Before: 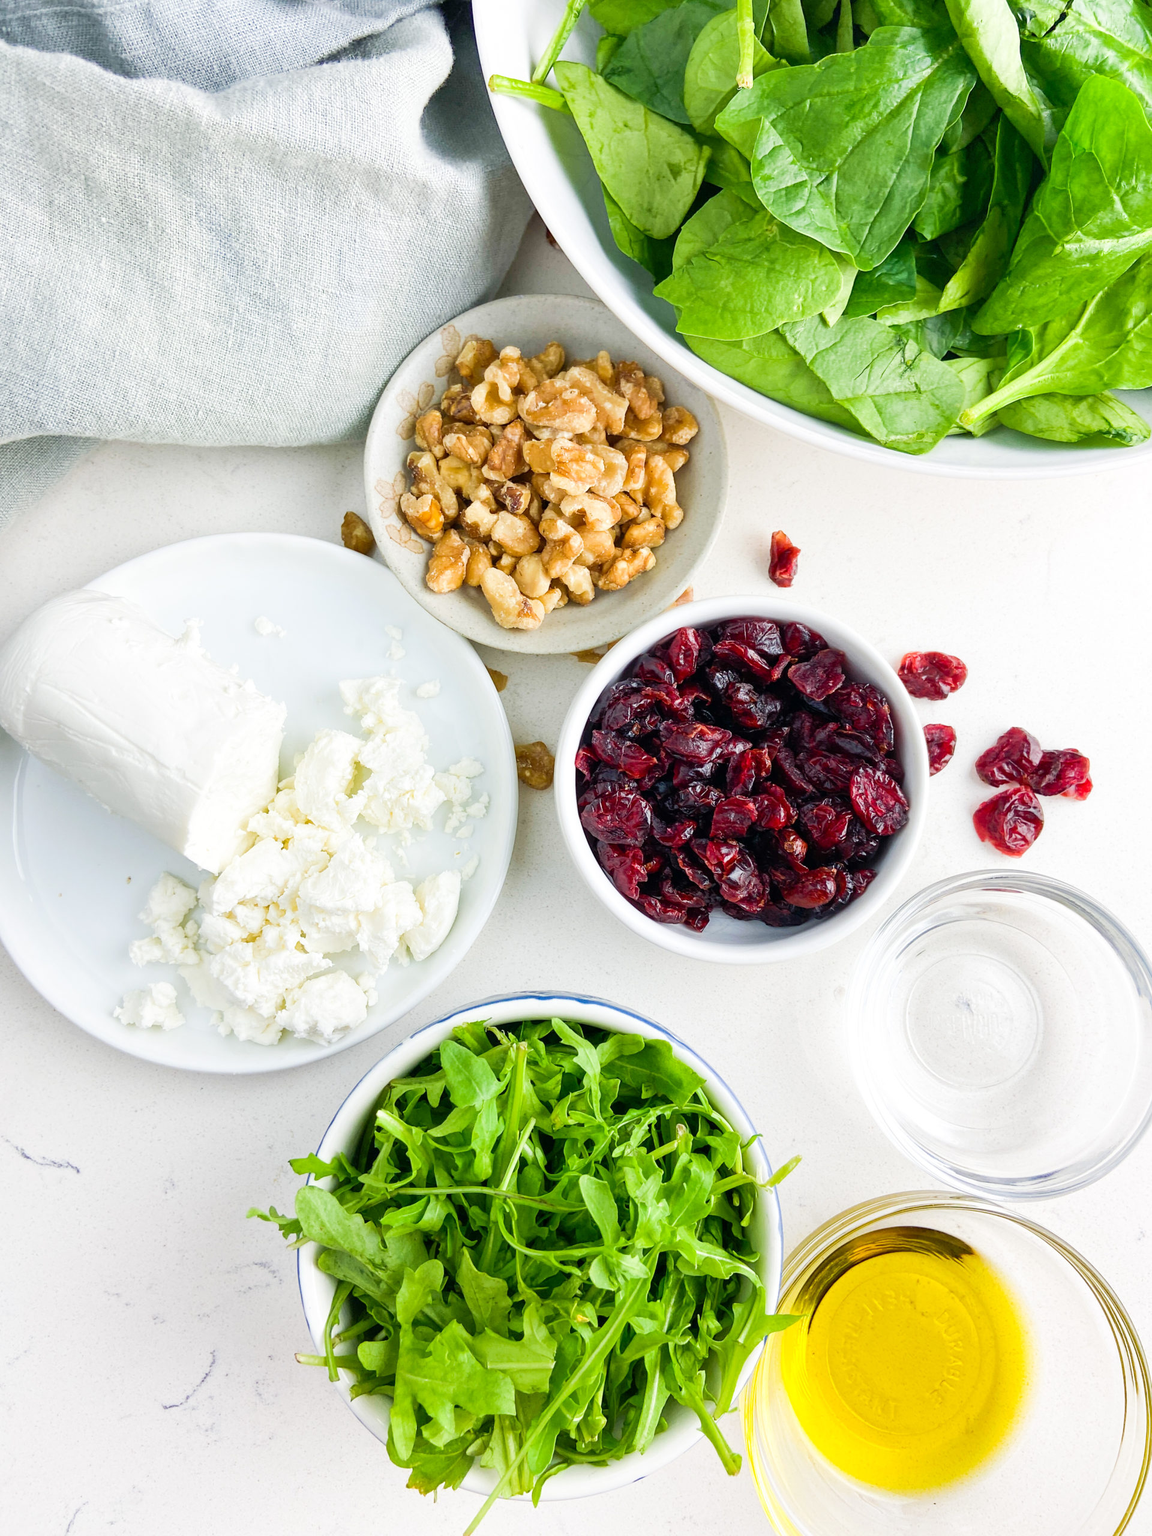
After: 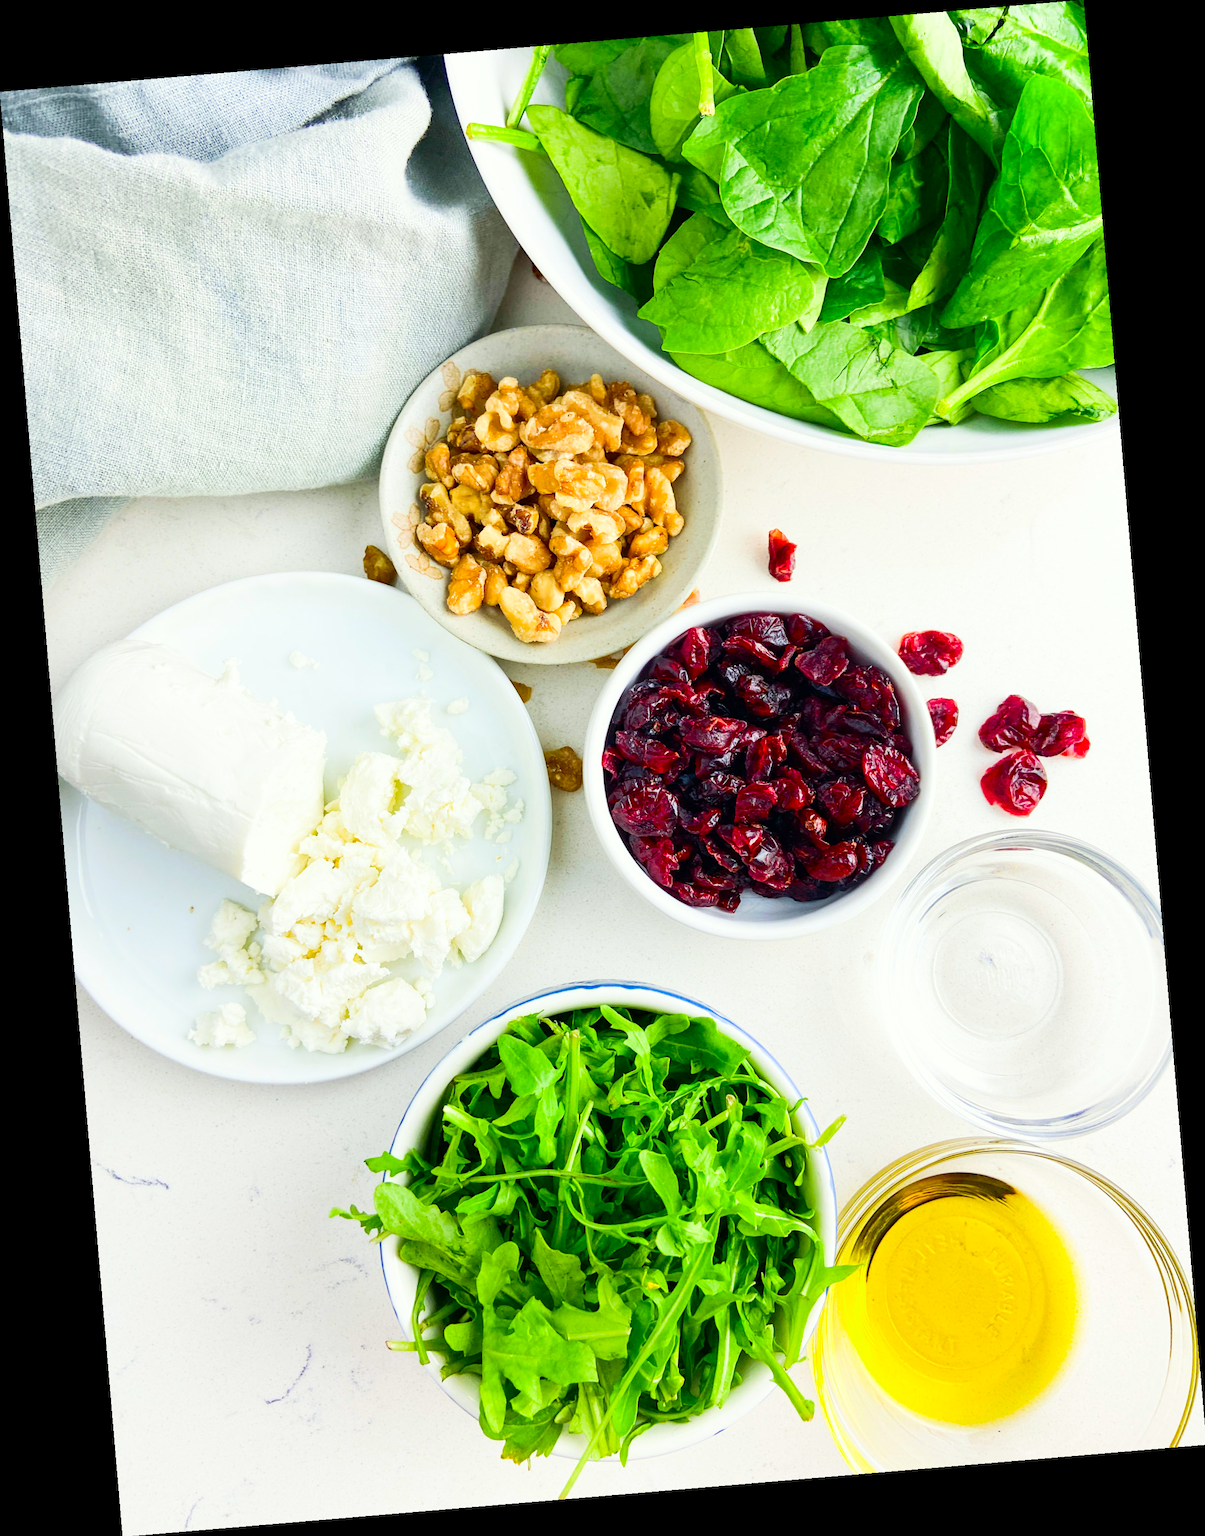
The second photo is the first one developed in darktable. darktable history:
color correction: highlights a* 0.816, highlights b* 2.78, saturation 1.1
rotate and perspective: rotation -4.86°, automatic cropping off
white balance: red 0.978, blue 0.999
contrast brightness saturation: contrast 0.18, saturation 0.3
